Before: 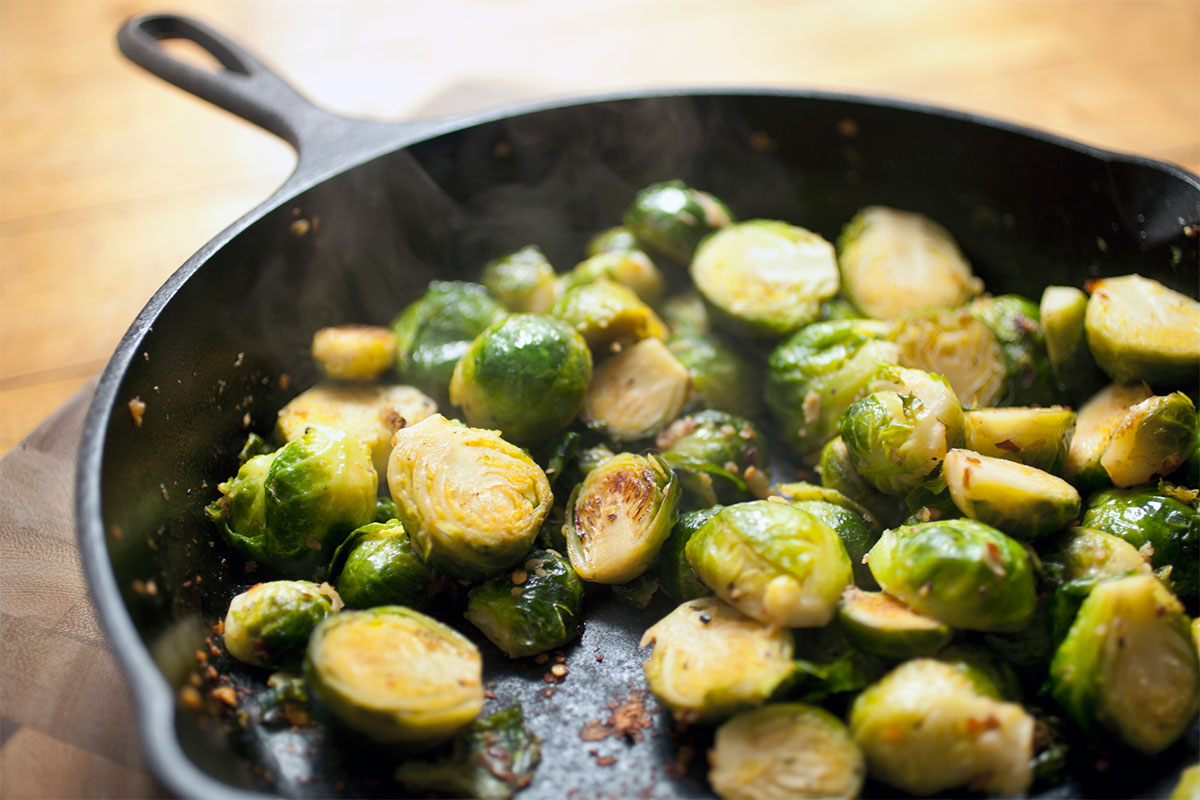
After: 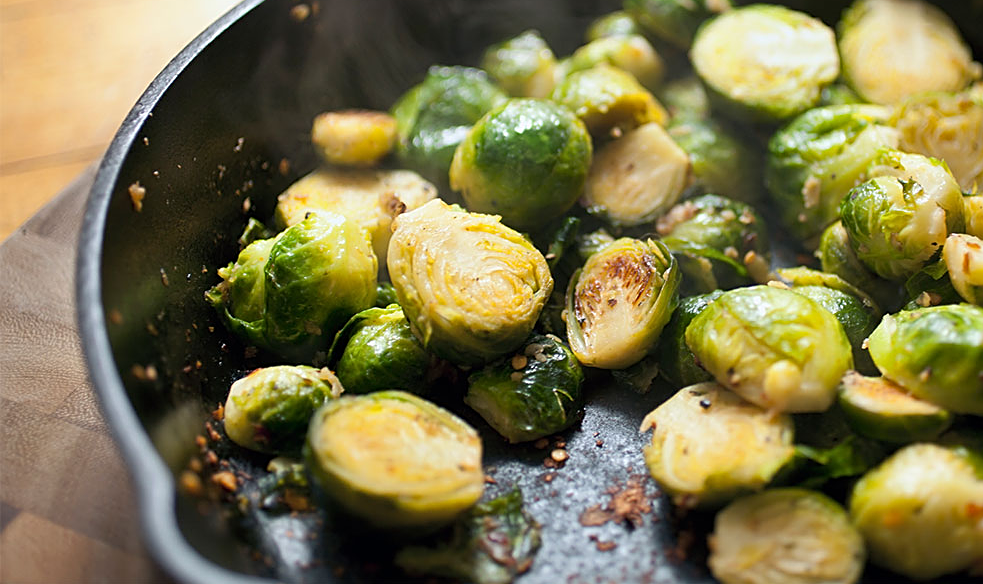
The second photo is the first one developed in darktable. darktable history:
crop: top 26.877%, right 18.047%
sharpen: on, module defaults
